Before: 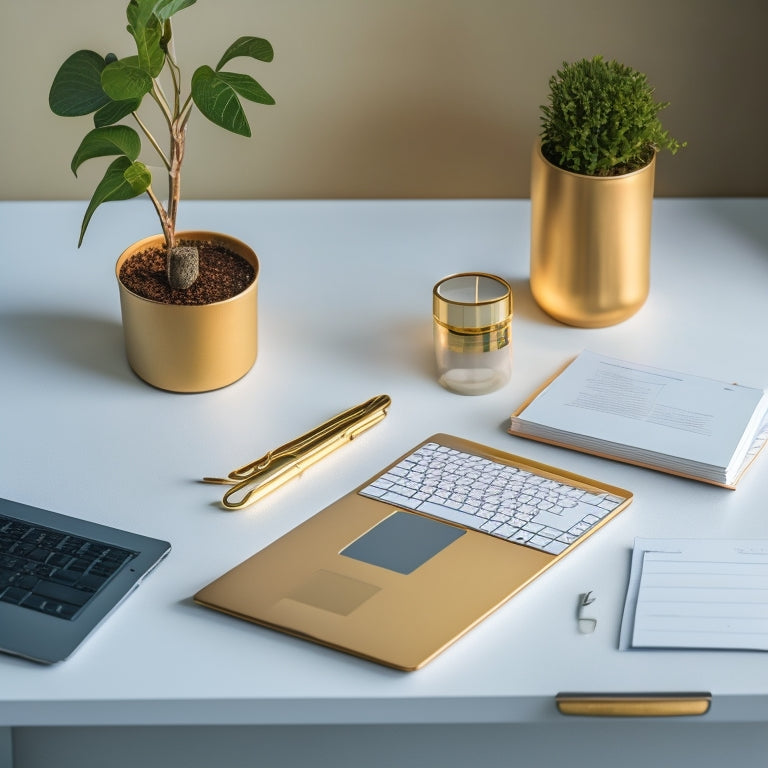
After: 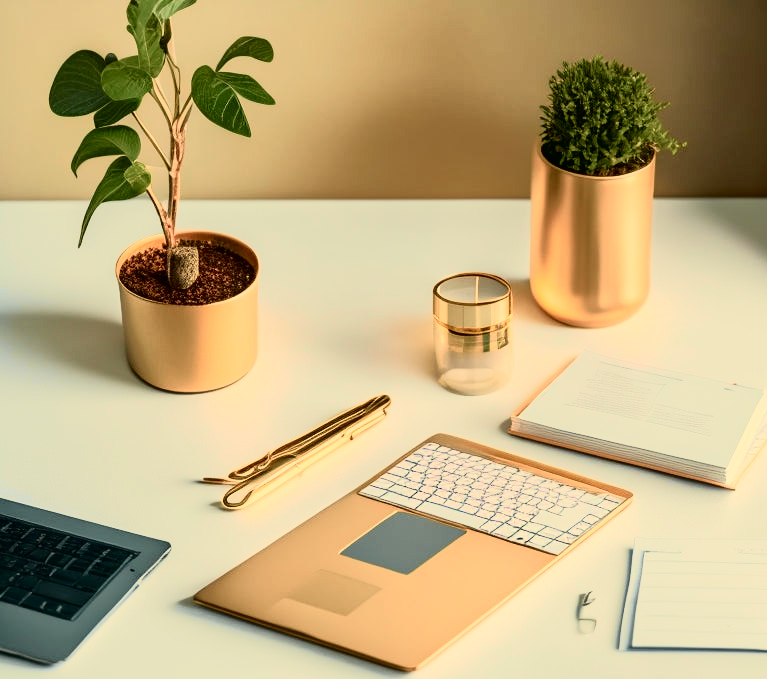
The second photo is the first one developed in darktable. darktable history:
rotate and perspective: crop left 0, crop top 0
crop and rotate: top 0%, bottom 11.49%
tone curve: curves: ch0 [(0, 0.008) (0.081, 0.044) (0.177, 0.123) (0.283, 0.253) (0.416, 0.449) (0.495, 0.524) (0.661, 0.756) (0.796, 0.859) (1, 0.951)]; ch1 [(0, 0) (0.161, 0.092) (0.35, 0.33) (0.392, 0.392) (0.427, 0.426) (0.479, 0.472) (0.505, 0.5) (0.521, 0.524) (0.567, 0.564) (0.583, 0.588) (0.625, 0.627) (0.678, 0.733) (1, 1)]; ch2 [(0, 0) (0.346, 0.362) (0.404, 0.427) (0.502, 0.499) (0.531, 0.523) (0.544, 0.561) (0.58, 0.59) (0.629, 0.642) (0.717, 0.678) (1, 1)], color space Lab, independent channels, preserve colors none
contrast brightness saturation: contrast 0.1, brightness 0.03, saturation 0.09
white balance: red 1.123, blue 0.83
exposure: black level correction 0.007, exposure 0.159 EV, compensate highlight preservation false
